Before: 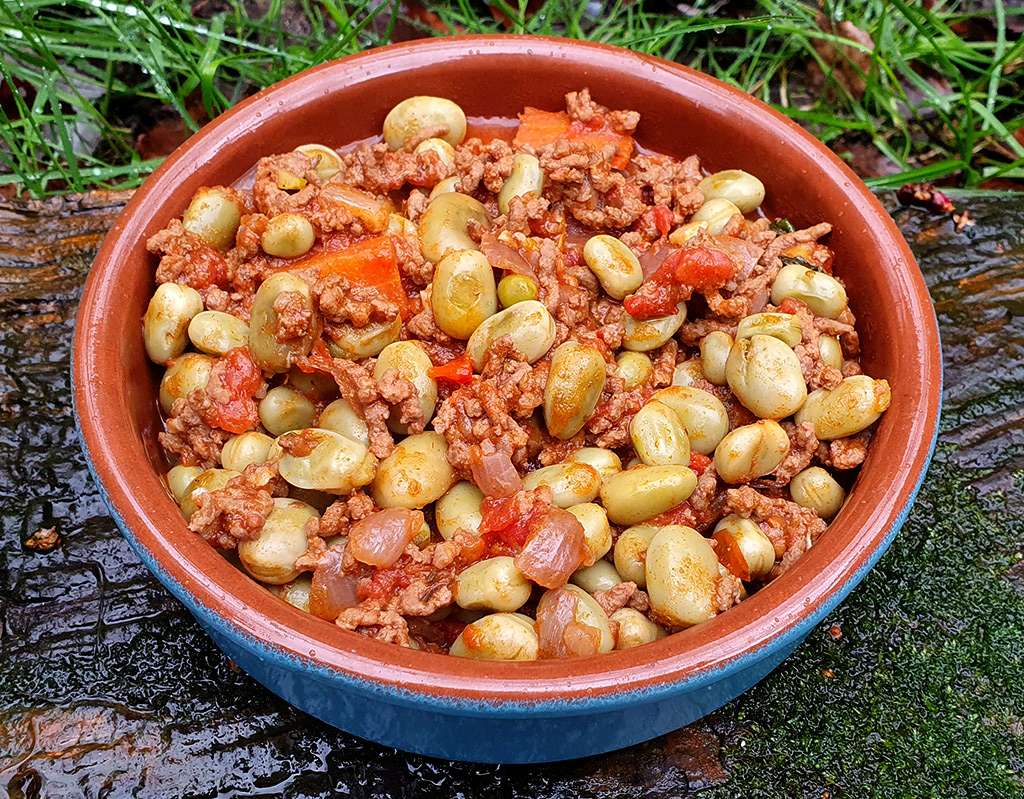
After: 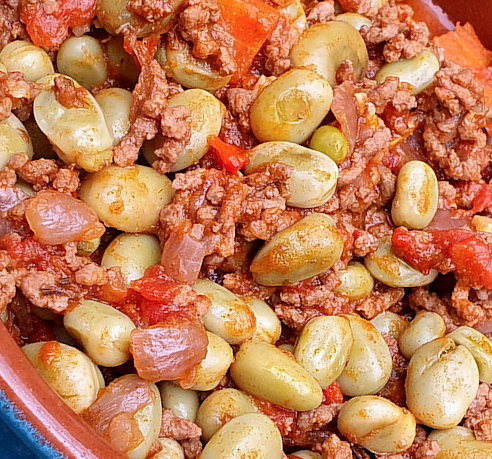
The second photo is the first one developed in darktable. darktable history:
color calibration: illuminant as shot in camera, x 0.358, y 0.373, temperature 4628.91 K, saturation algorithm version 1 (2020)
exposure: black level correction 0.001, compensate highlight preservation false
crop and rotate: angle -46.01°, top 16.115%, right 0.818%, bottom 11.66%
